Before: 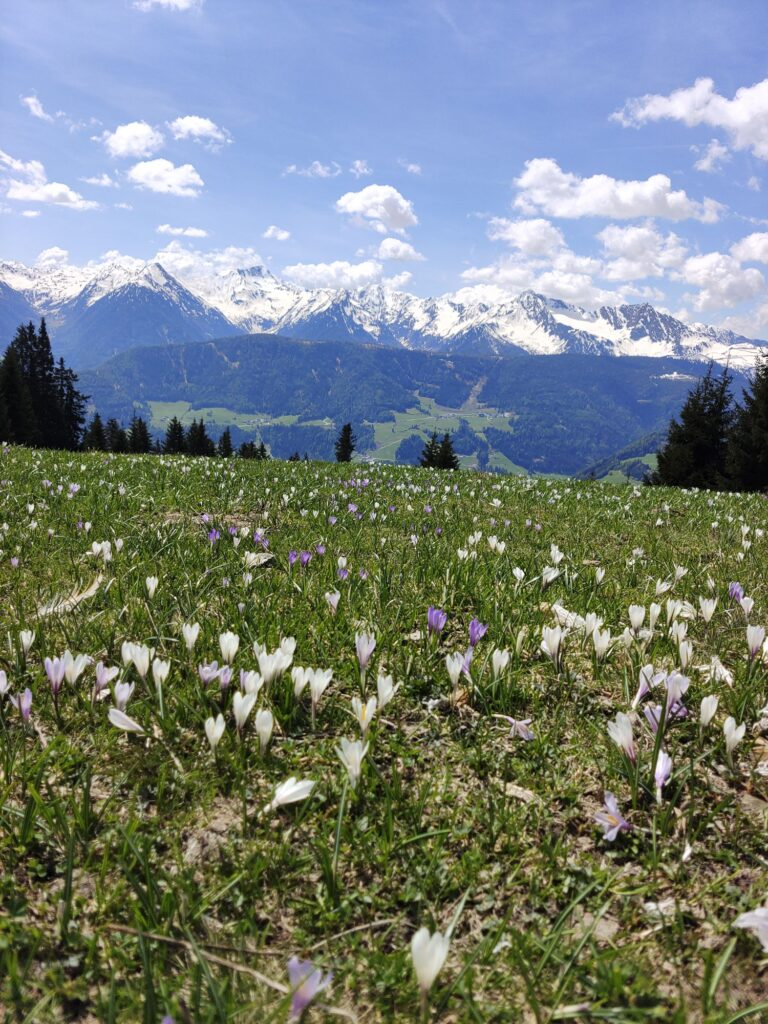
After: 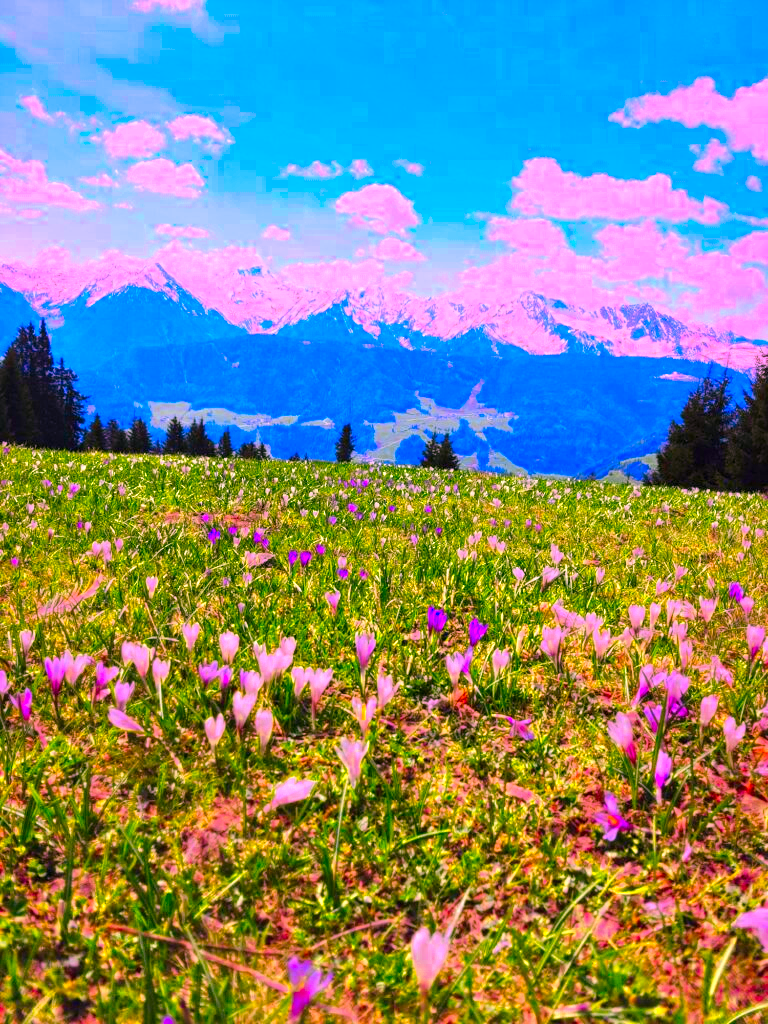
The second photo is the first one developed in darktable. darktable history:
exposure: black level correction 0, exposure 0.7 EV, compensate exposure bias true, compensate highlight preservation false
color correction: highlights a* 19.5, highlights b* -11.53, saturation 1.69
color zones: curves: ch0 [(0.004, 0.305) (0.261, 0.623) (0.389, 0.399) (0.708, 0.571) (0.947, 0.34)]; ch1 [(0.025, 0.645) (0.229, 0.584) (0.326, 0.551) (0.484, 0.262) (0.757, 0.643)]
vibrance: vibrance 100%
